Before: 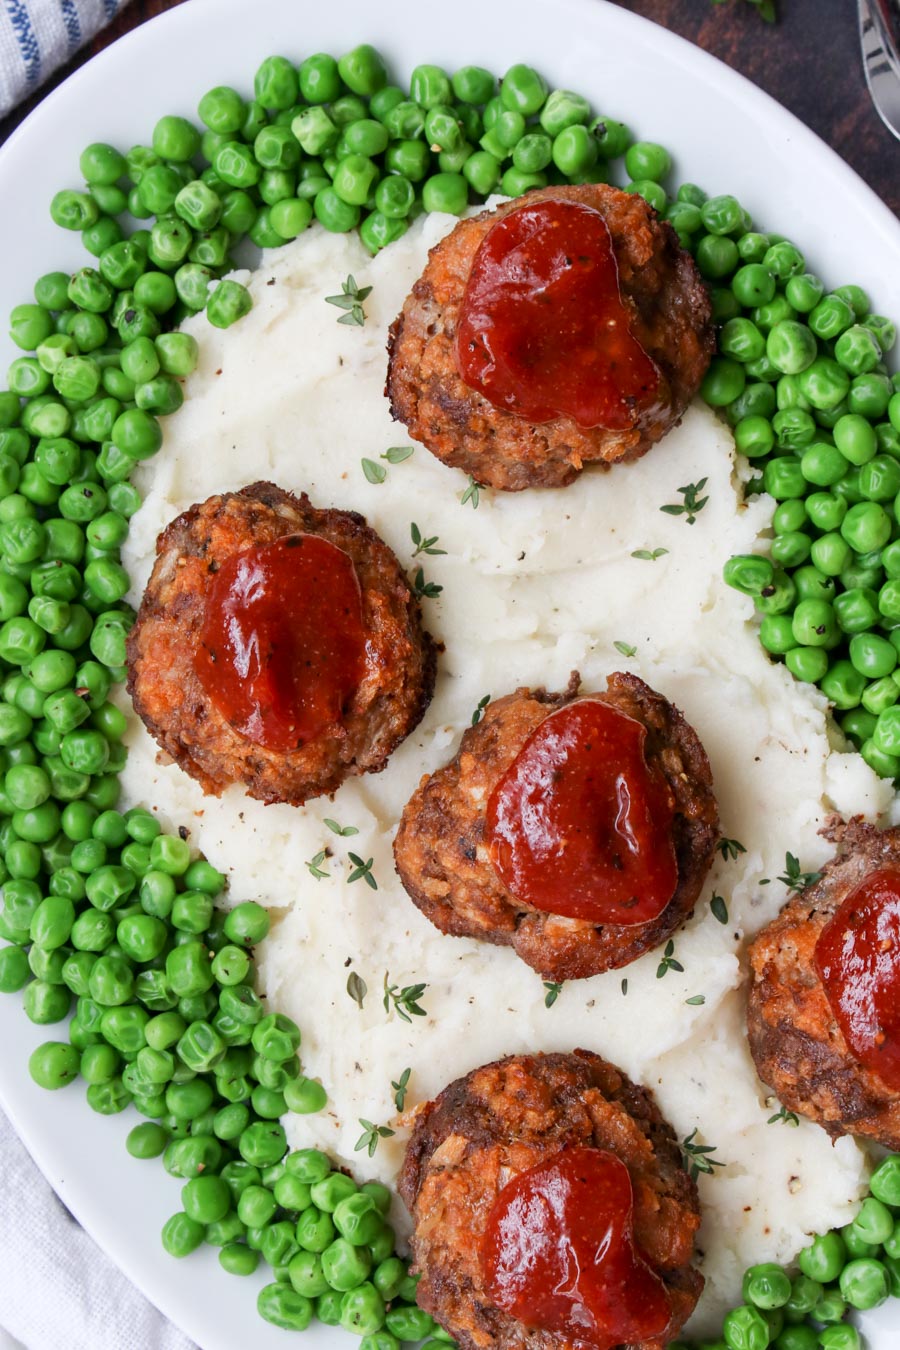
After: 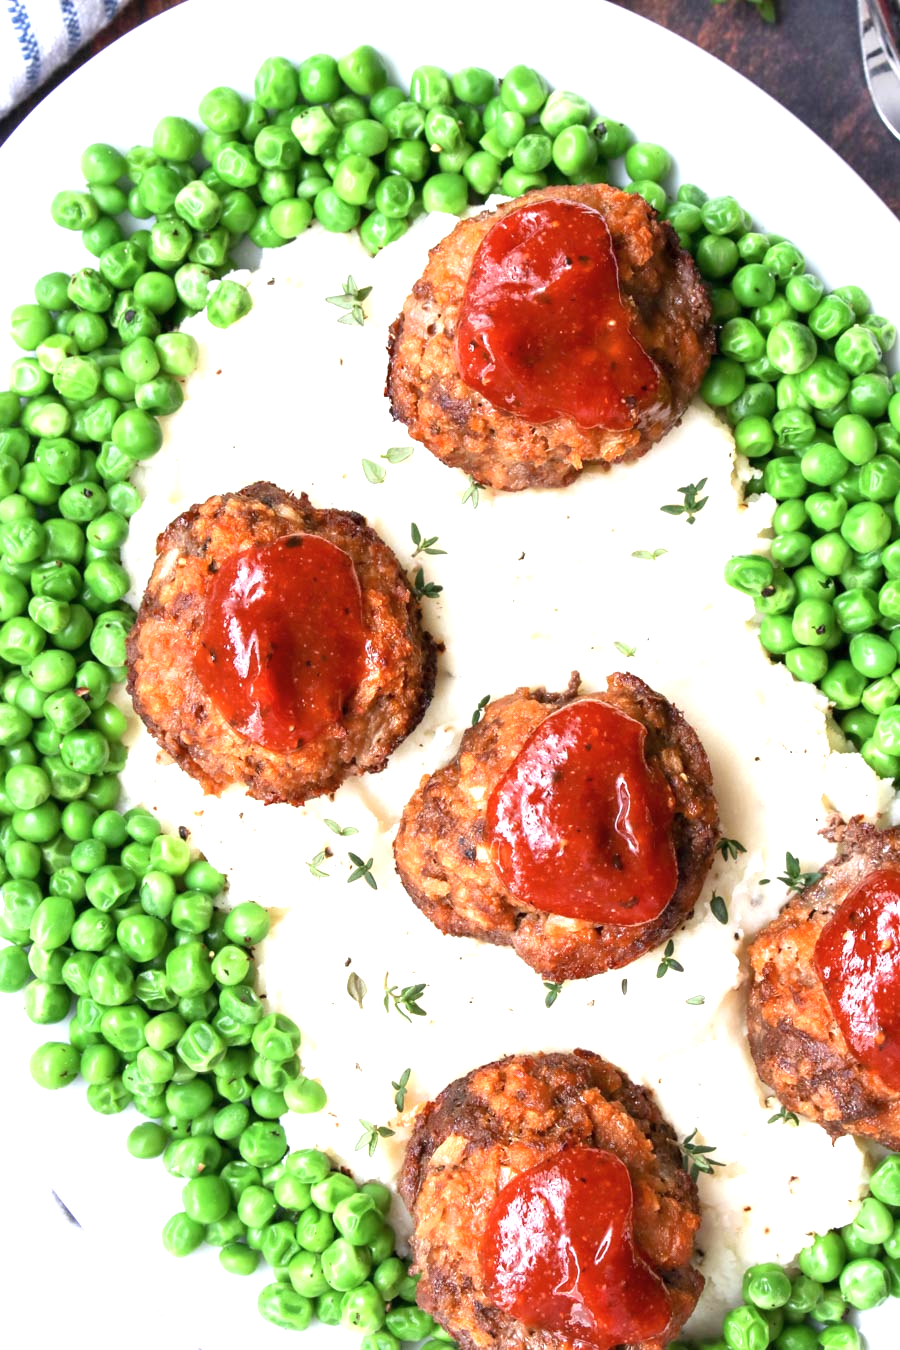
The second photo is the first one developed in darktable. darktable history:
exposure: black level correction 0, exposure 1.199 EV, compensate highlight preservation false
contrast brightness saturation: saturation -0.065
